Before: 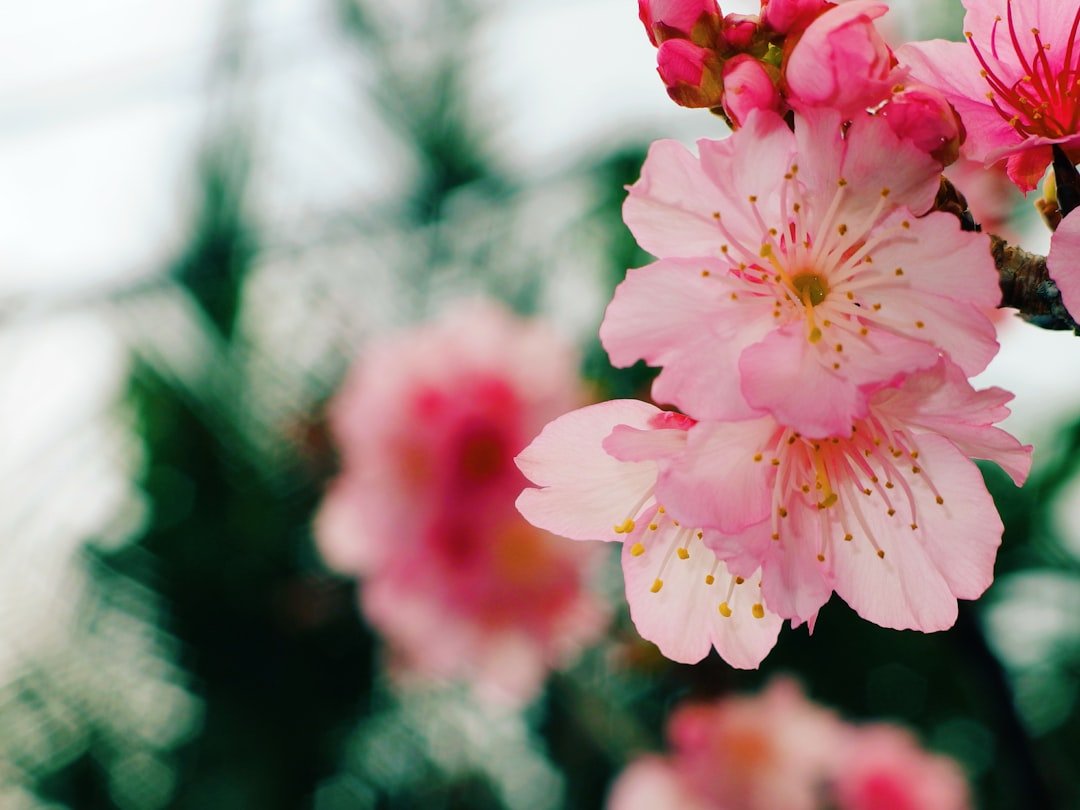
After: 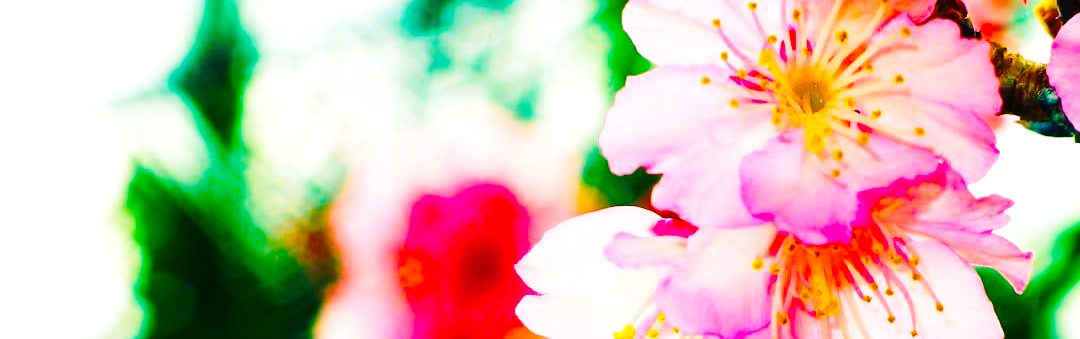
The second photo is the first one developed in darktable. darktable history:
base curve: curves: ch0 [(0, 0) (0.028, 0.03) (0.121, 0.232) (0.46, 0.748) (0.859, 0.968) (1, 1)], preserve colors none
color balance rgb: linear chroma grading › global chroma 42%, perceptual saturation grading › global saturation 42%, perceptual brilliance grading › global brilliance 25%, global vibrance 33%
crop and rotate: top 23.84%, bottom 34.294%
